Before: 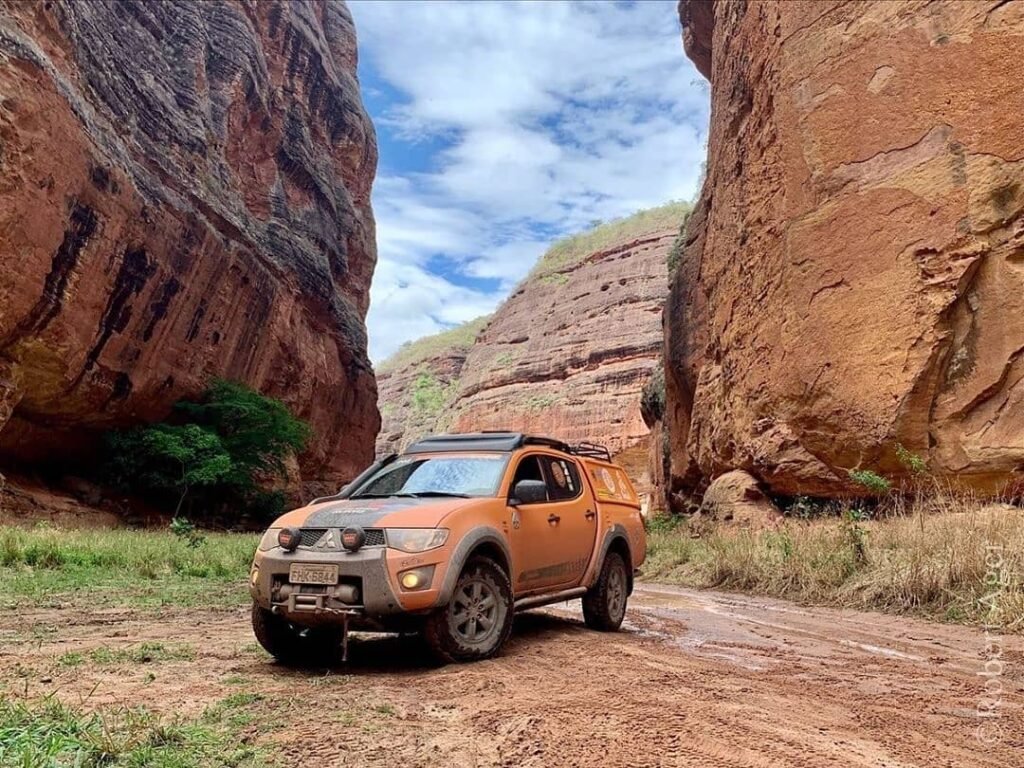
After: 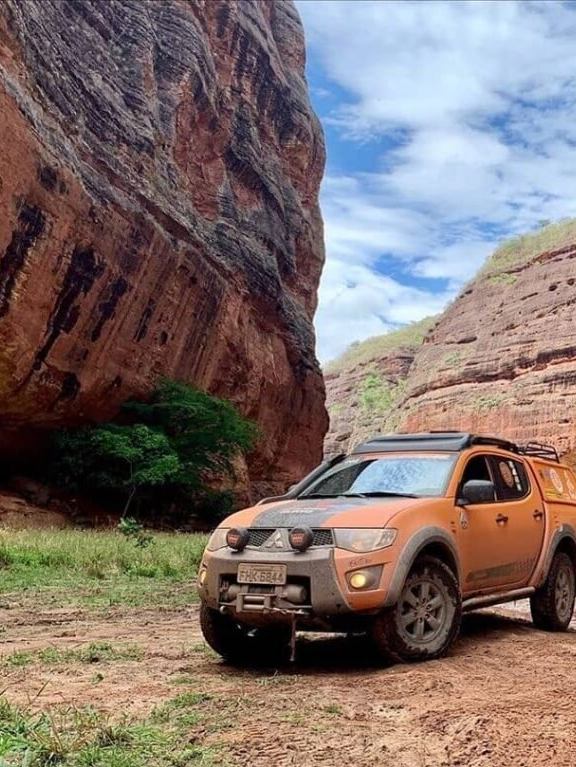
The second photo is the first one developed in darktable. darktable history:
crop: left 5.114%, right 38.589%
